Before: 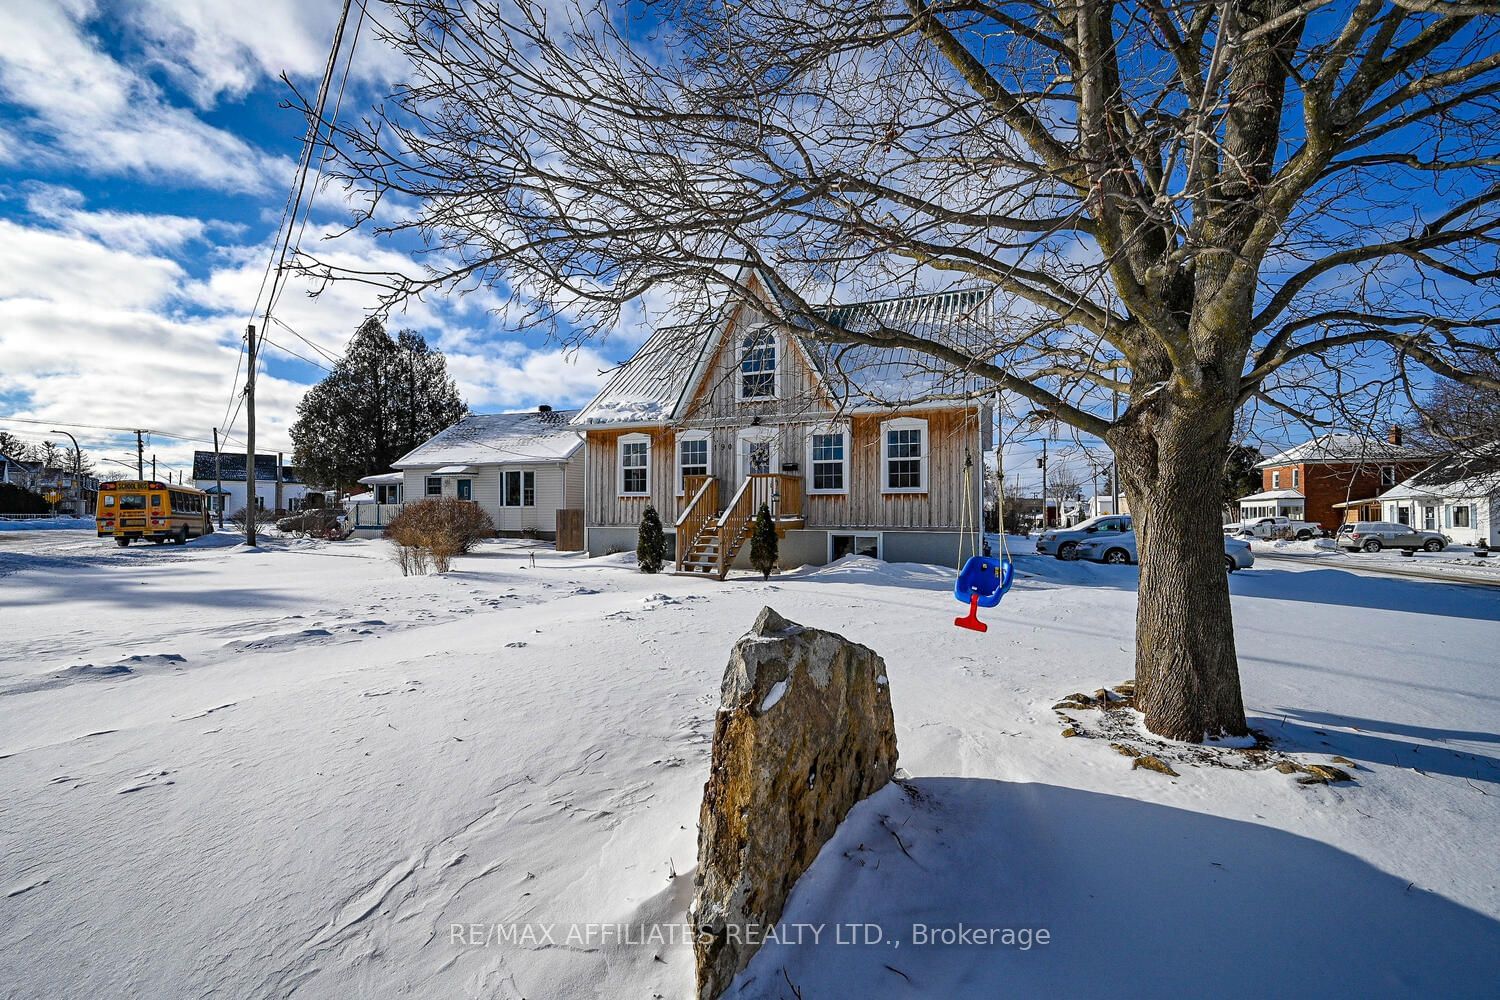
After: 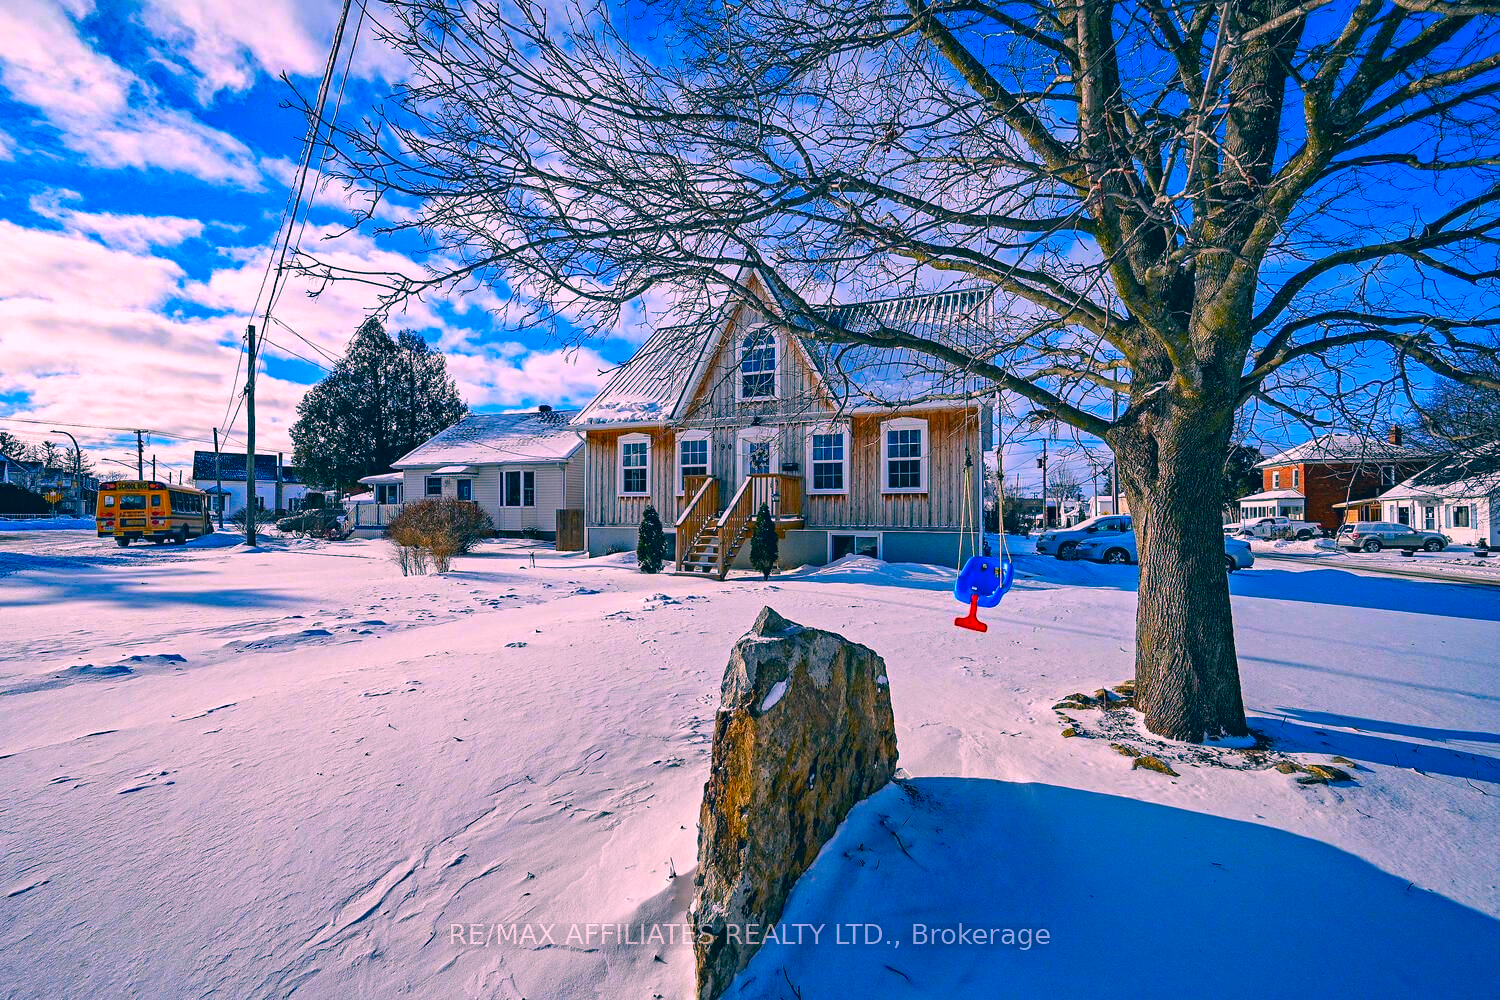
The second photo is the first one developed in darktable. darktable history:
contrast brightness saturation: contrast 0.036, saturation 0.152
color correction: highlights a* 16.51, highlights b* 0.187, shadows a* -15.06, shadows b* -14.75, saturation 1.51
haze removal: strength 0.249, distance 0.252, compatibility mode true, adaptive false
